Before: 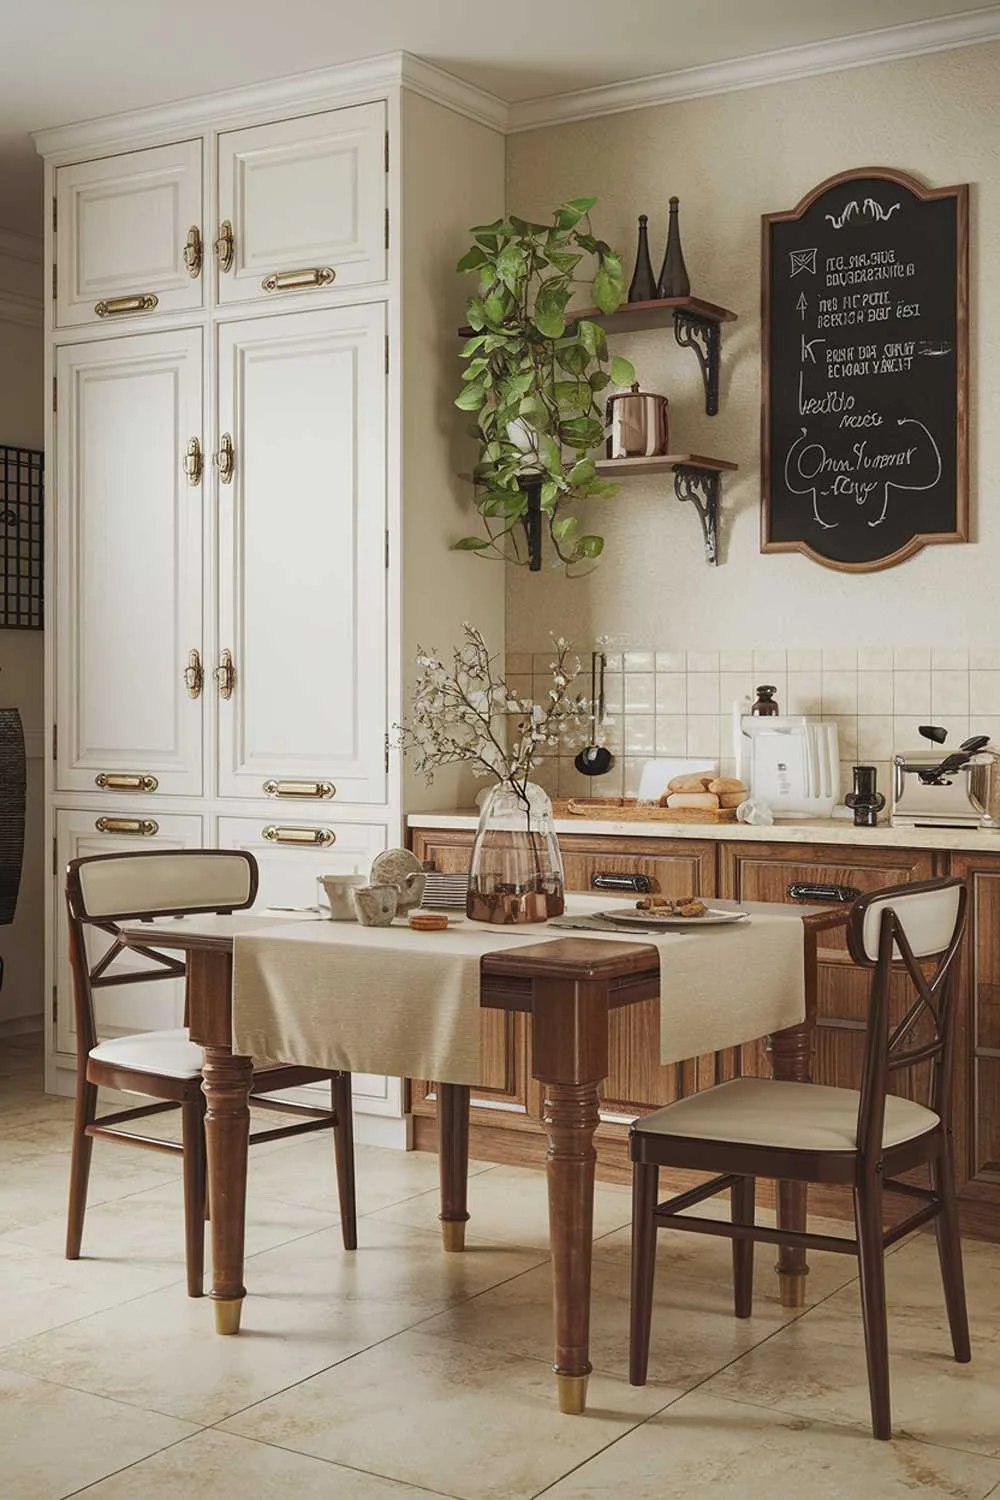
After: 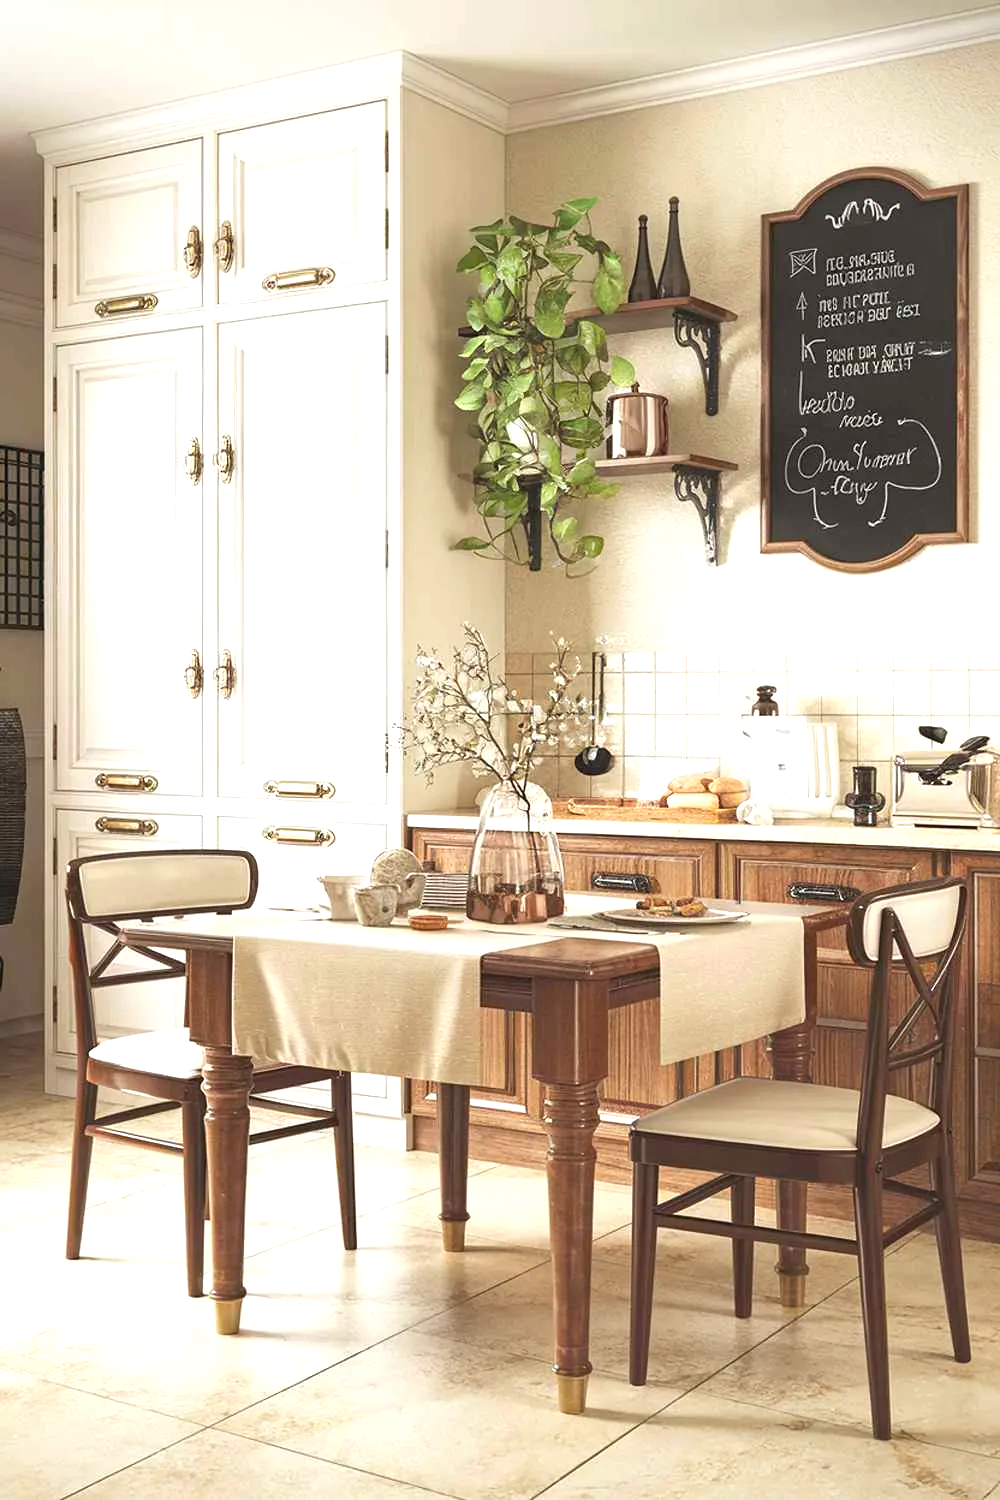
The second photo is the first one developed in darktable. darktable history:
exposure: black level correction 0, exposure 1.123 EV, compensate exposure bias true, compensate highlight preservation false
